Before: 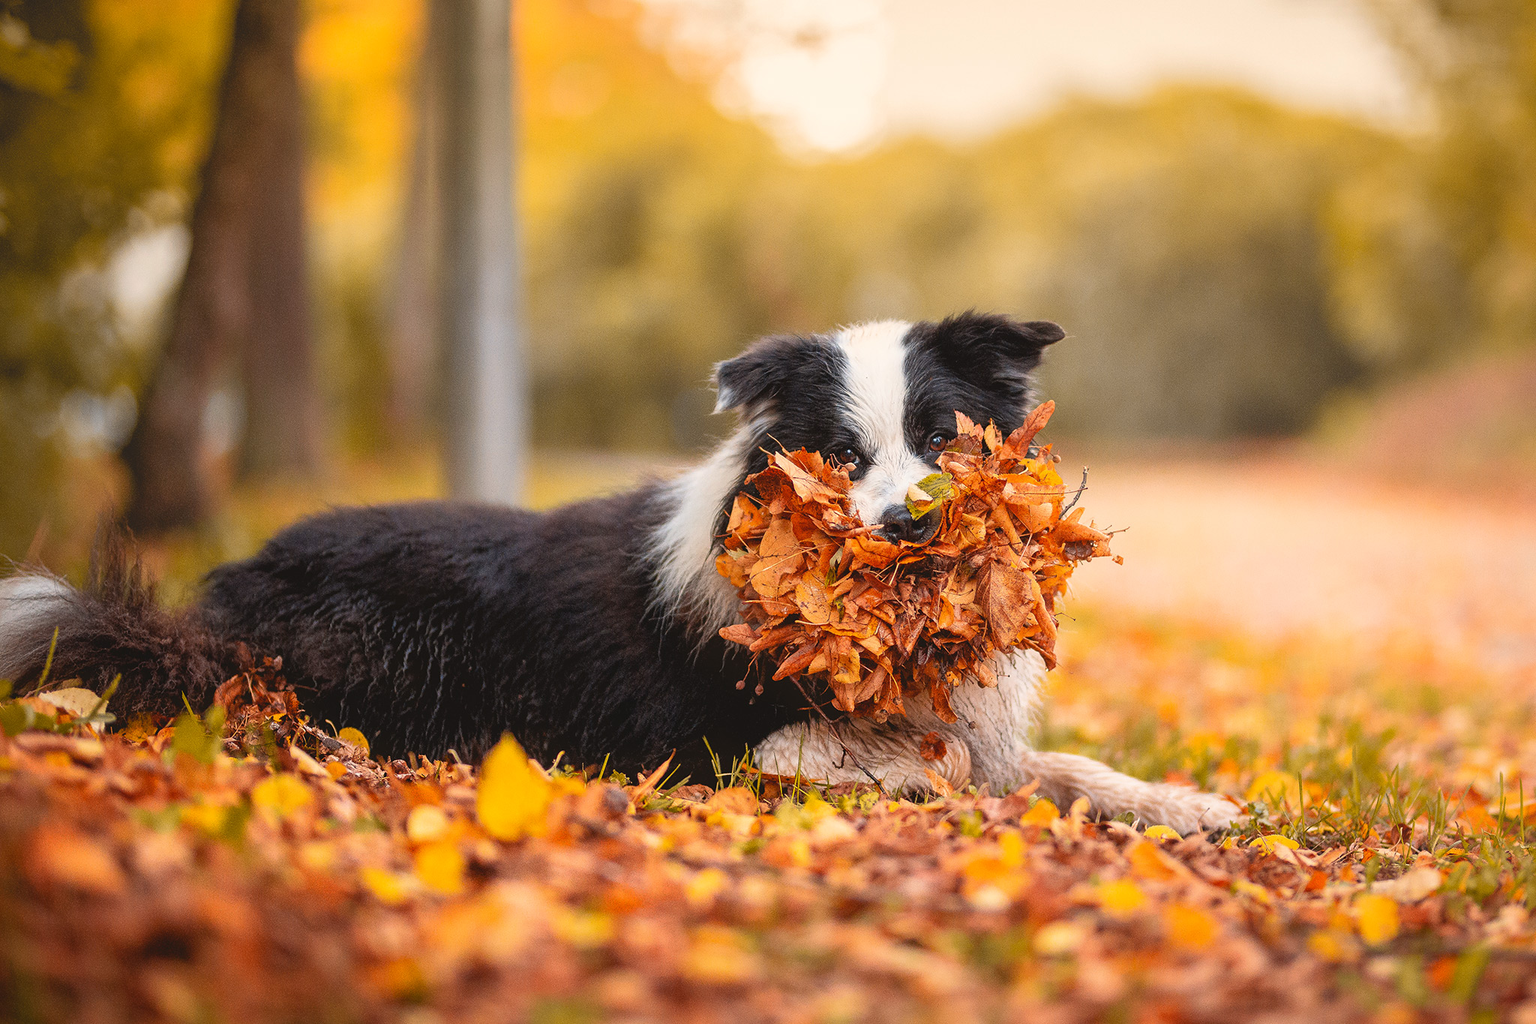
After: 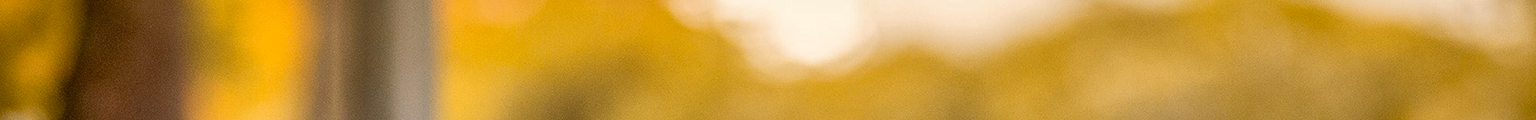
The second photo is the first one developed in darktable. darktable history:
local contrast: mode bilateral grid, contrast 20, coarseness 50, detail 120%, midtone range 0.2
crop and rotate: left 9.644%, top 9.491%, right 6.021%, bottom 80.509%
exposure: black level correction 0.011, compensate highlight preservation false
shadows and highlights: soften with gaussian
